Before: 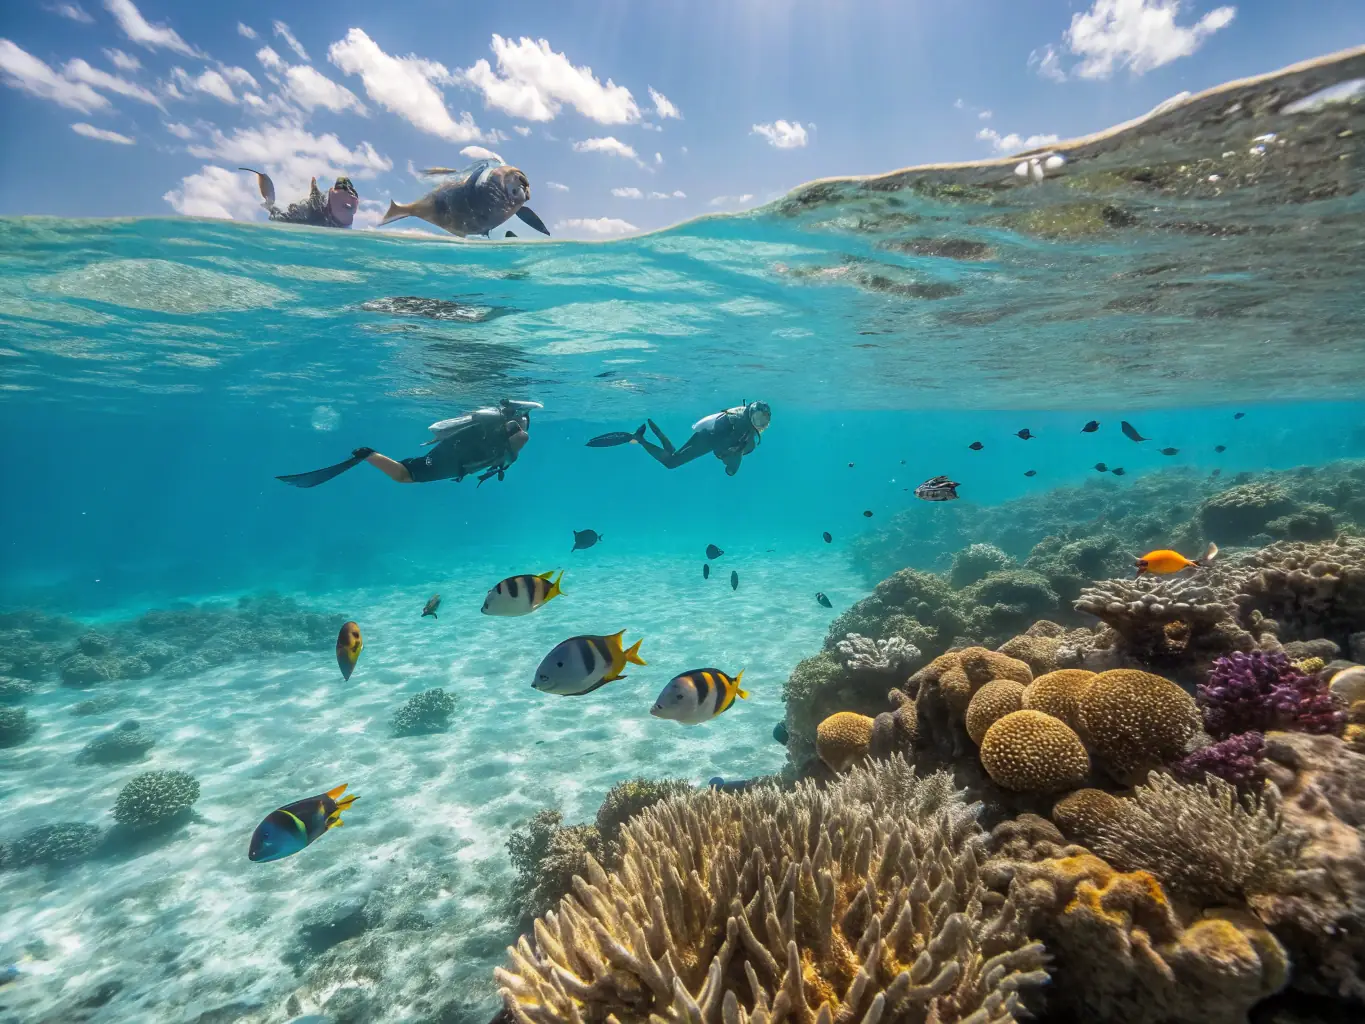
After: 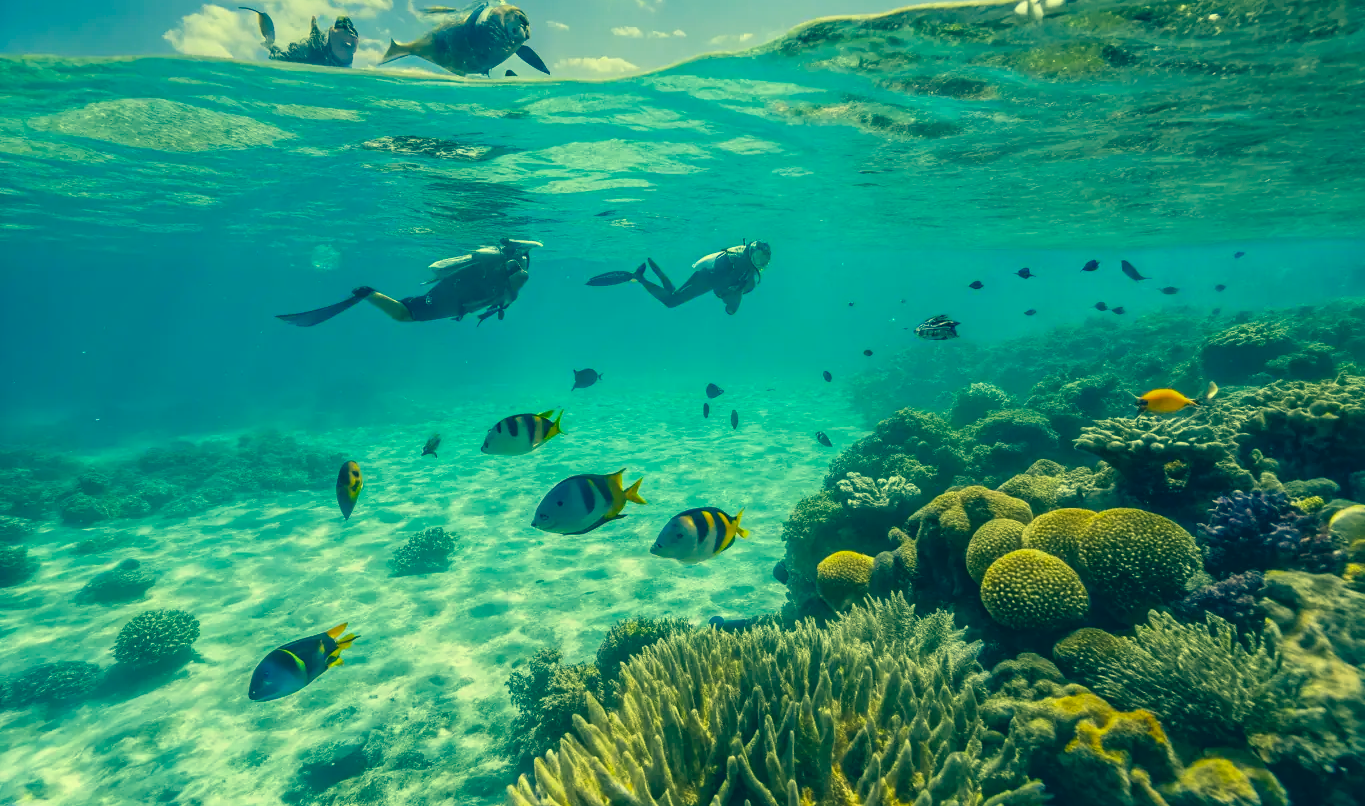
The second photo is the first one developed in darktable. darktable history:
crop and rotate: top 15.774%, bottom 5.506%
color correction: highlights a* -15.58, highlights b* 40, shadows a* -40, shadows b* -26.18
